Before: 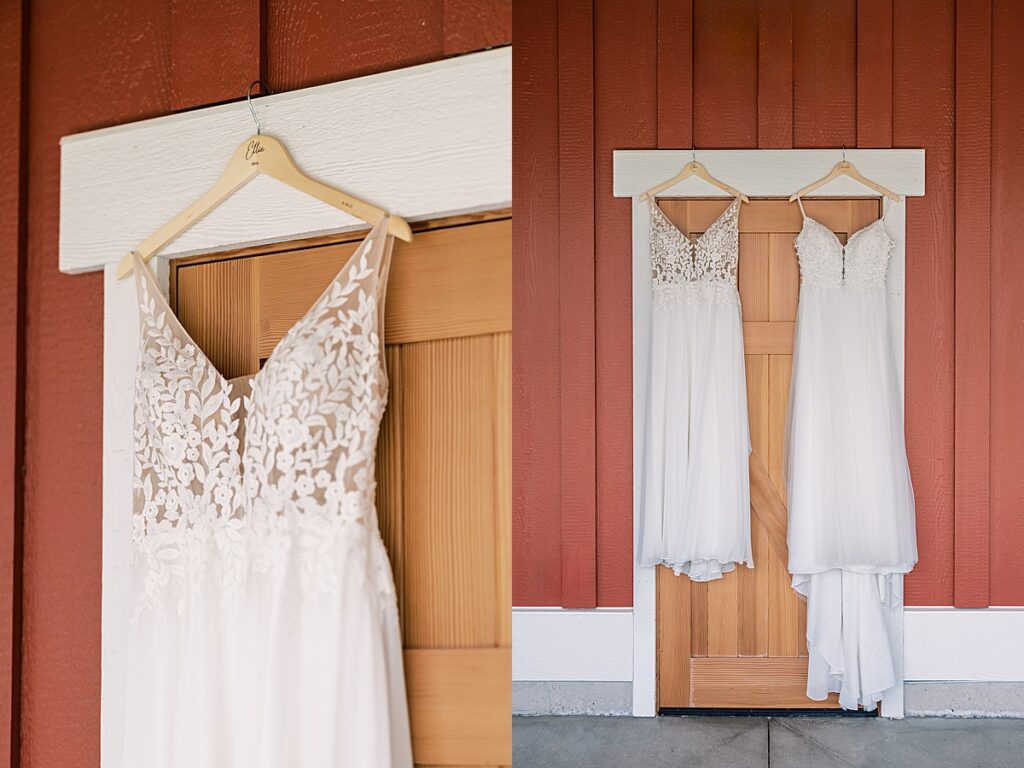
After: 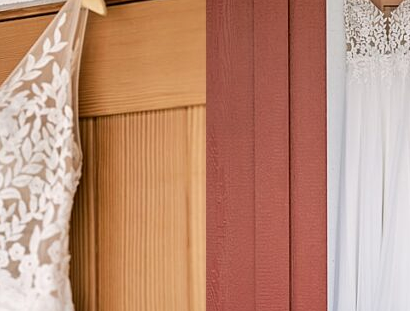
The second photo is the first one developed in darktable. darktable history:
crop: left 29.927%, top 29.595%, right 30.018%, bottom 29.886%
local contrast: mode bilateral grid, contrast 20, coarseness 50, detail 147%, midtone range 0.2
